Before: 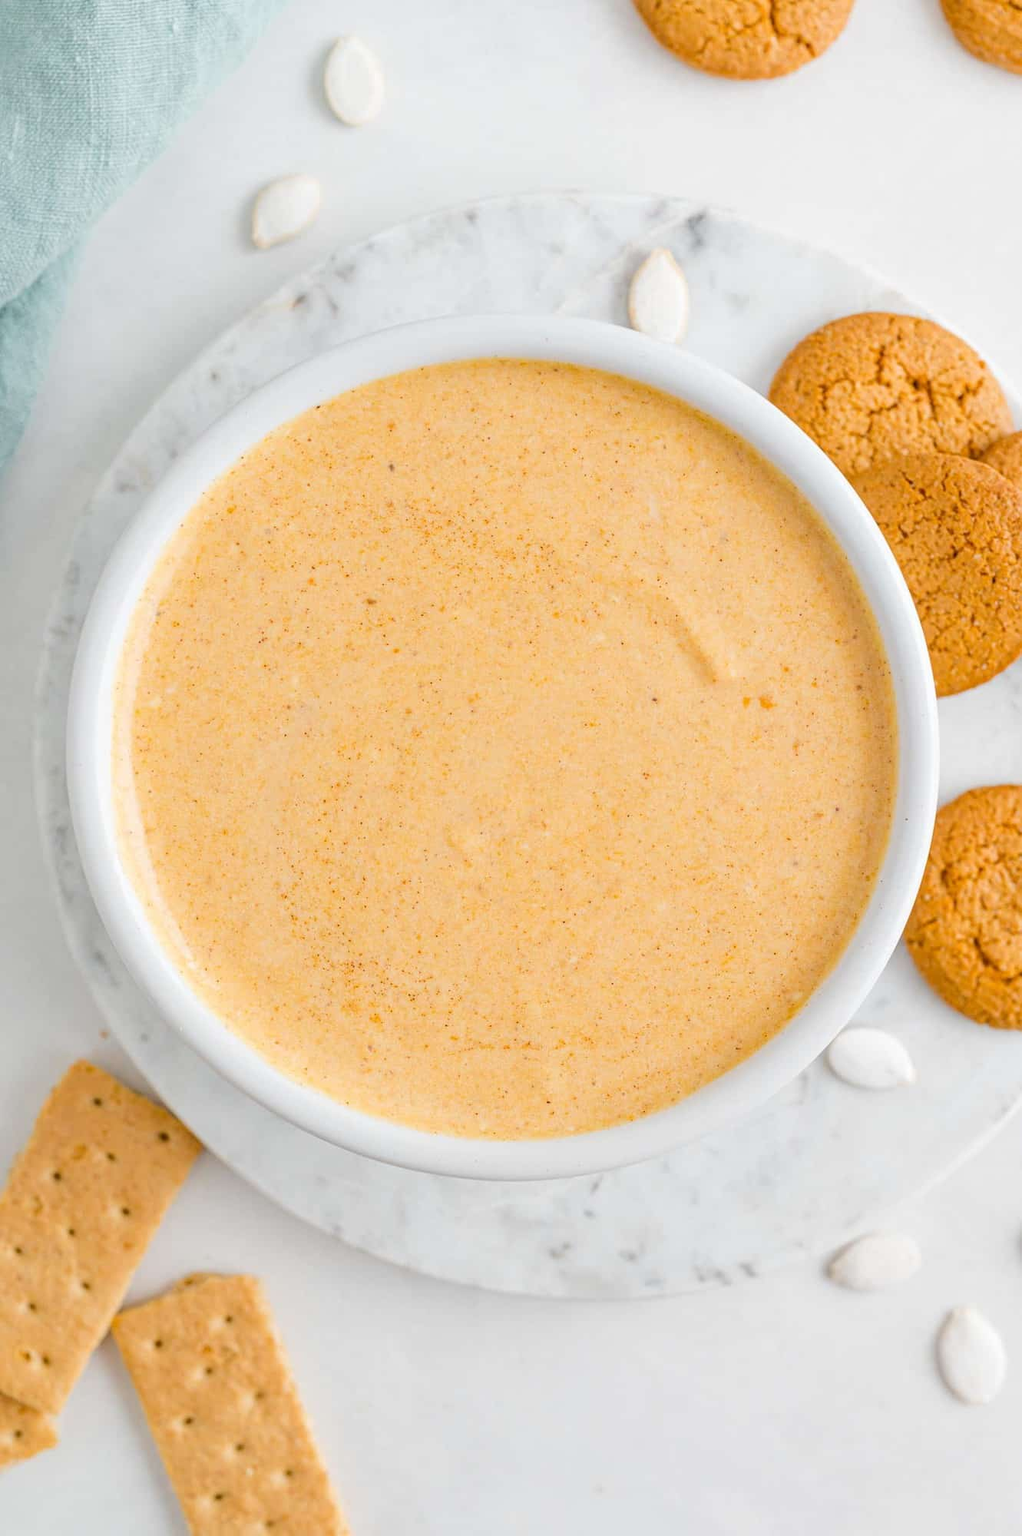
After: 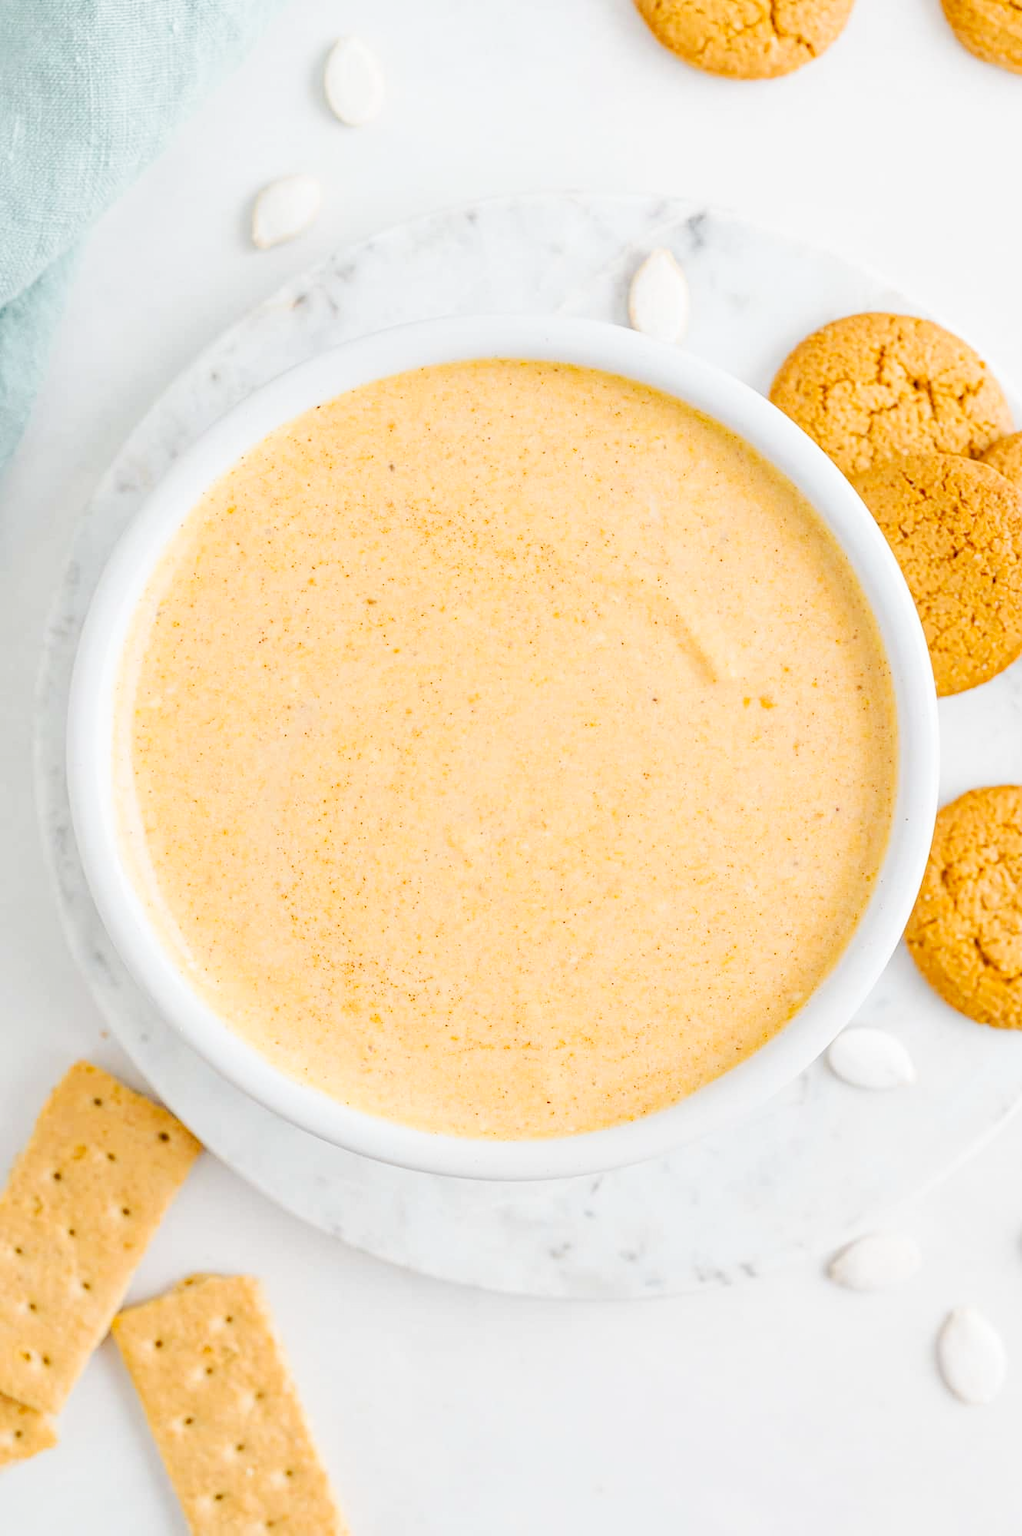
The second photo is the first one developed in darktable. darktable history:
tone curve: curves: ch0 [(0, 0) (0.051, 0.027) (0.096, 0.071) (0.219, 0.248) (0.428, 0.52) (0.596, 0.713) (0.727, 0.823) (0.859, 0.924) (1, 1)]; ch1 [(0, 0) (0.1, 0.038) (0.318, 0.221) (0.413, 0.325) (0.443, 0.412) (0.483, 0.474) (0.503, 0.501) (0.516, 0.515) (0.548, 0.575) (0.561, 0.596) (0.594, 0.647) (0.666, 0.701) (1, 1)]; ch2 [(0, 0) (0.453, 0.435) (0.479, 0.476) (0.504, 0.5) (0.52, 0.526) (0.557, 0.585) (0.583, 0.608) (0.824, 0.815) (1, 1)], preserve colors none
